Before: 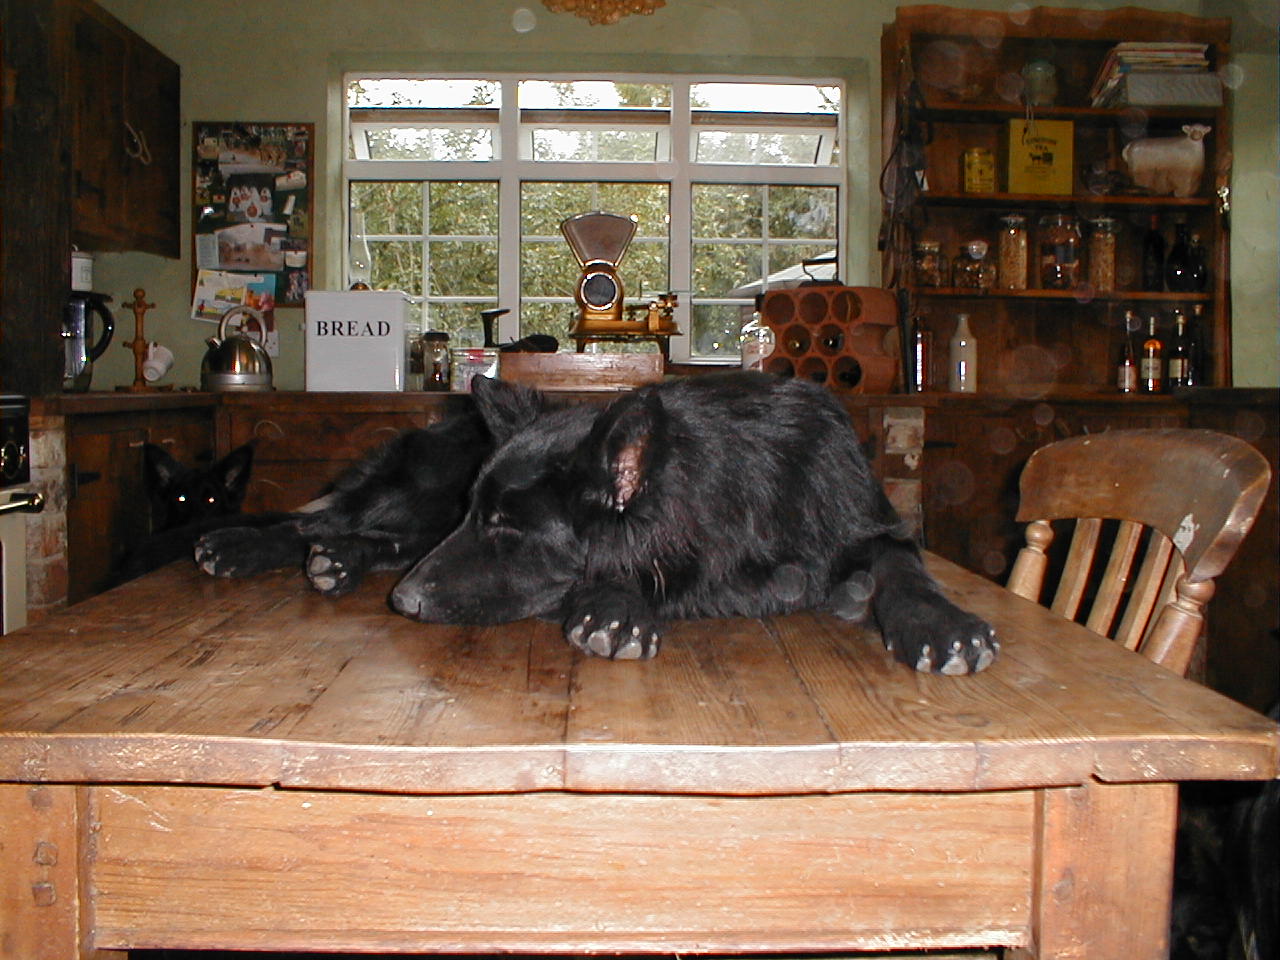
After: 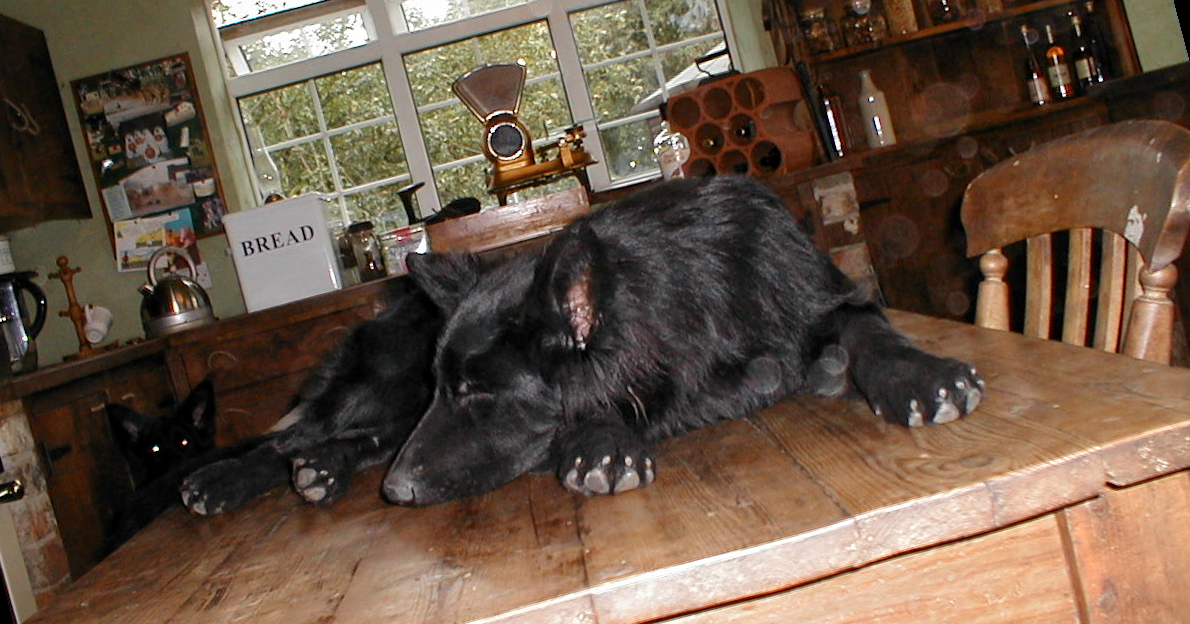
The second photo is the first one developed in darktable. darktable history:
local contrast: mode bilateral grid, contrast 20, coarseness 50, detail 120%, midtone range 0.2
rotate and perspective: rotation -14.8°, crop left 0.1, crop right 0.903, crop top 0.25, crop bottom 0.748
